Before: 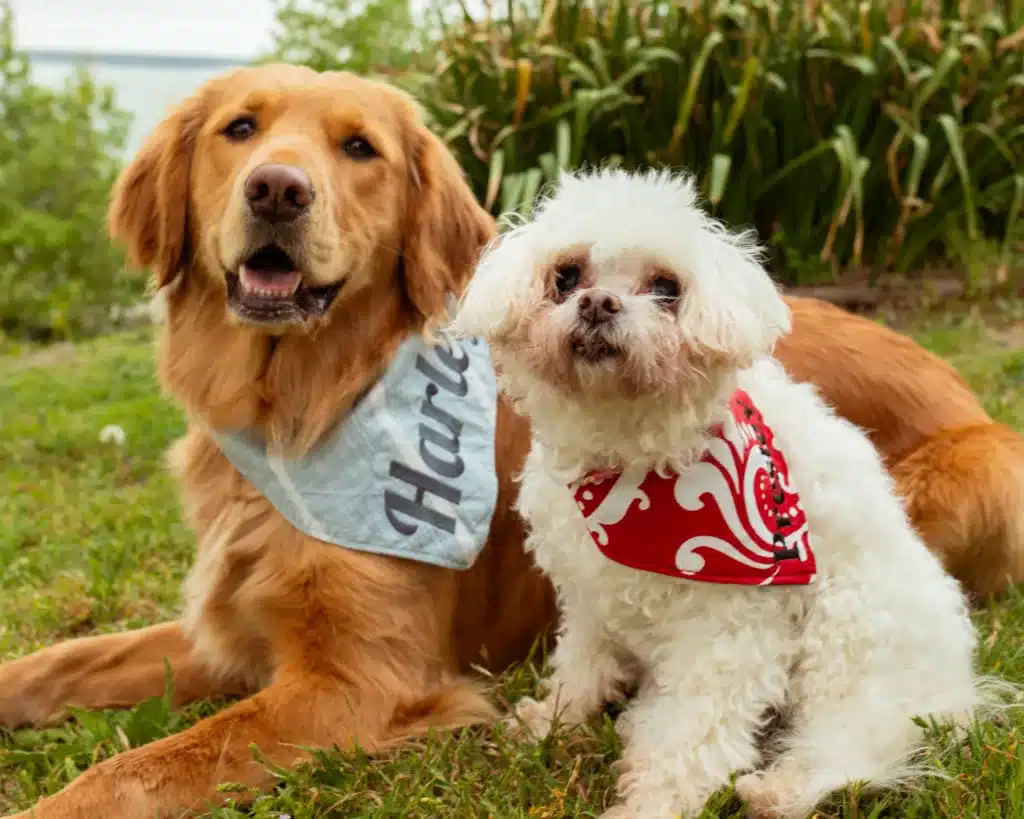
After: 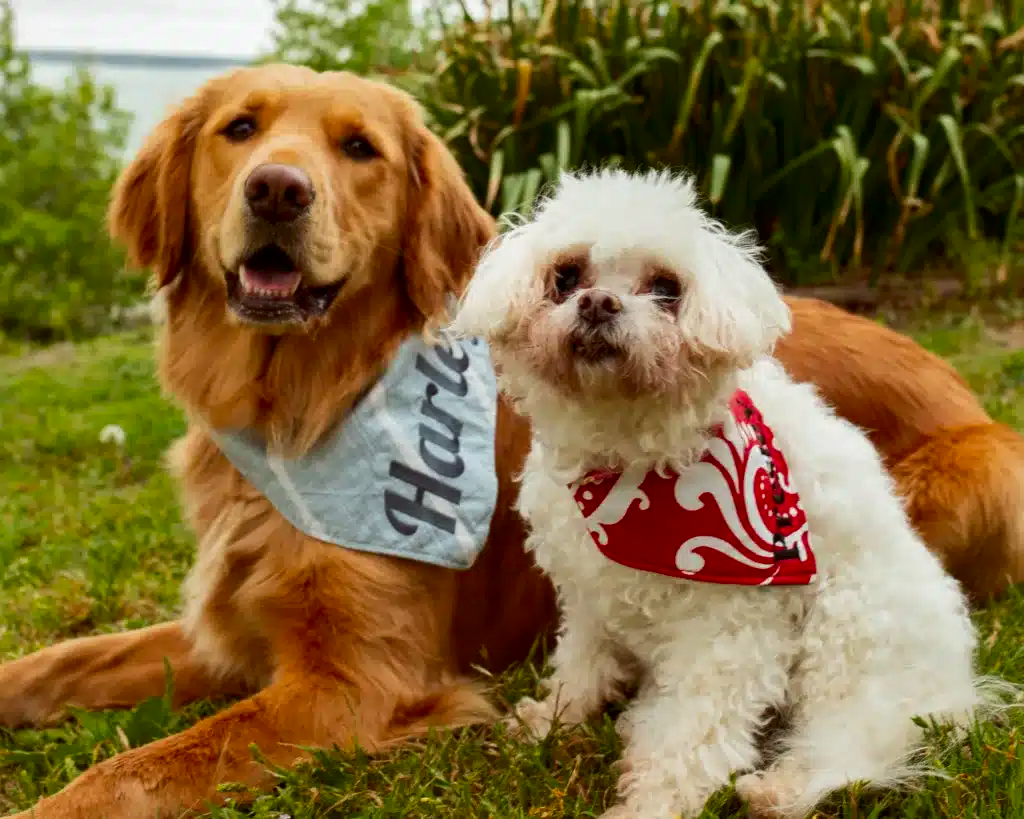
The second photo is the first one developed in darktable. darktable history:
shadows and highlights: shadows 32.36, highlights -31.31, soften with gaussian
tone equalizer: edges refinement/feathering 500, mask exposure compensation -1.57 EV, preserve details no
contrast brightness saturation: contrast 0.068, brightness -0.151, saturation 0.113
